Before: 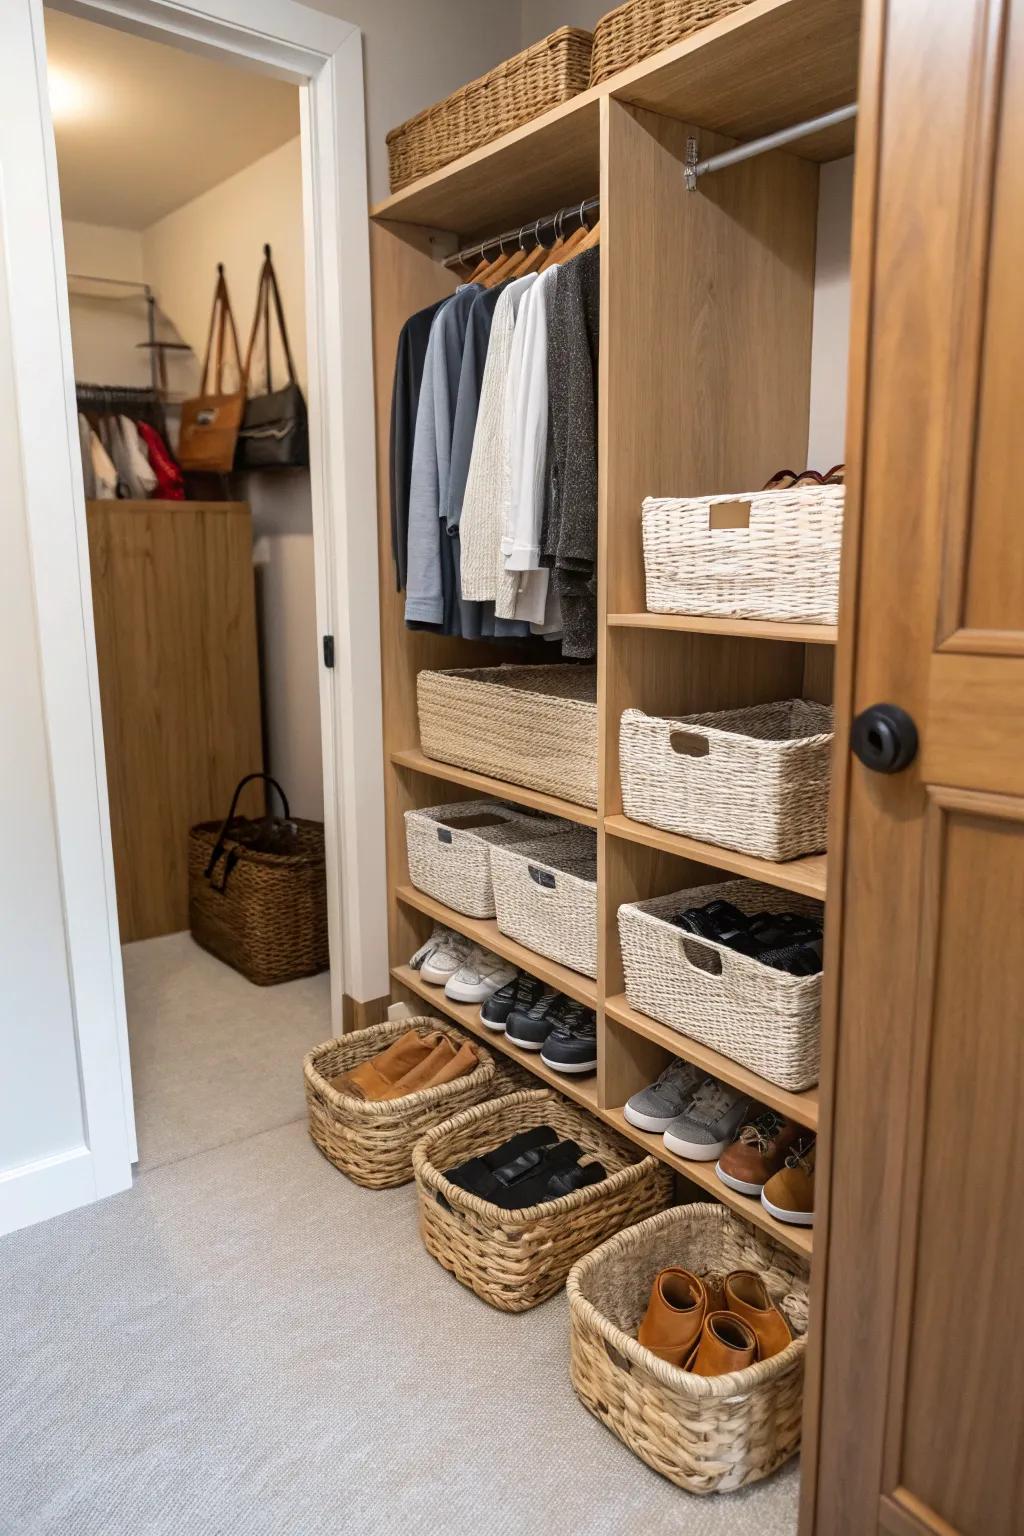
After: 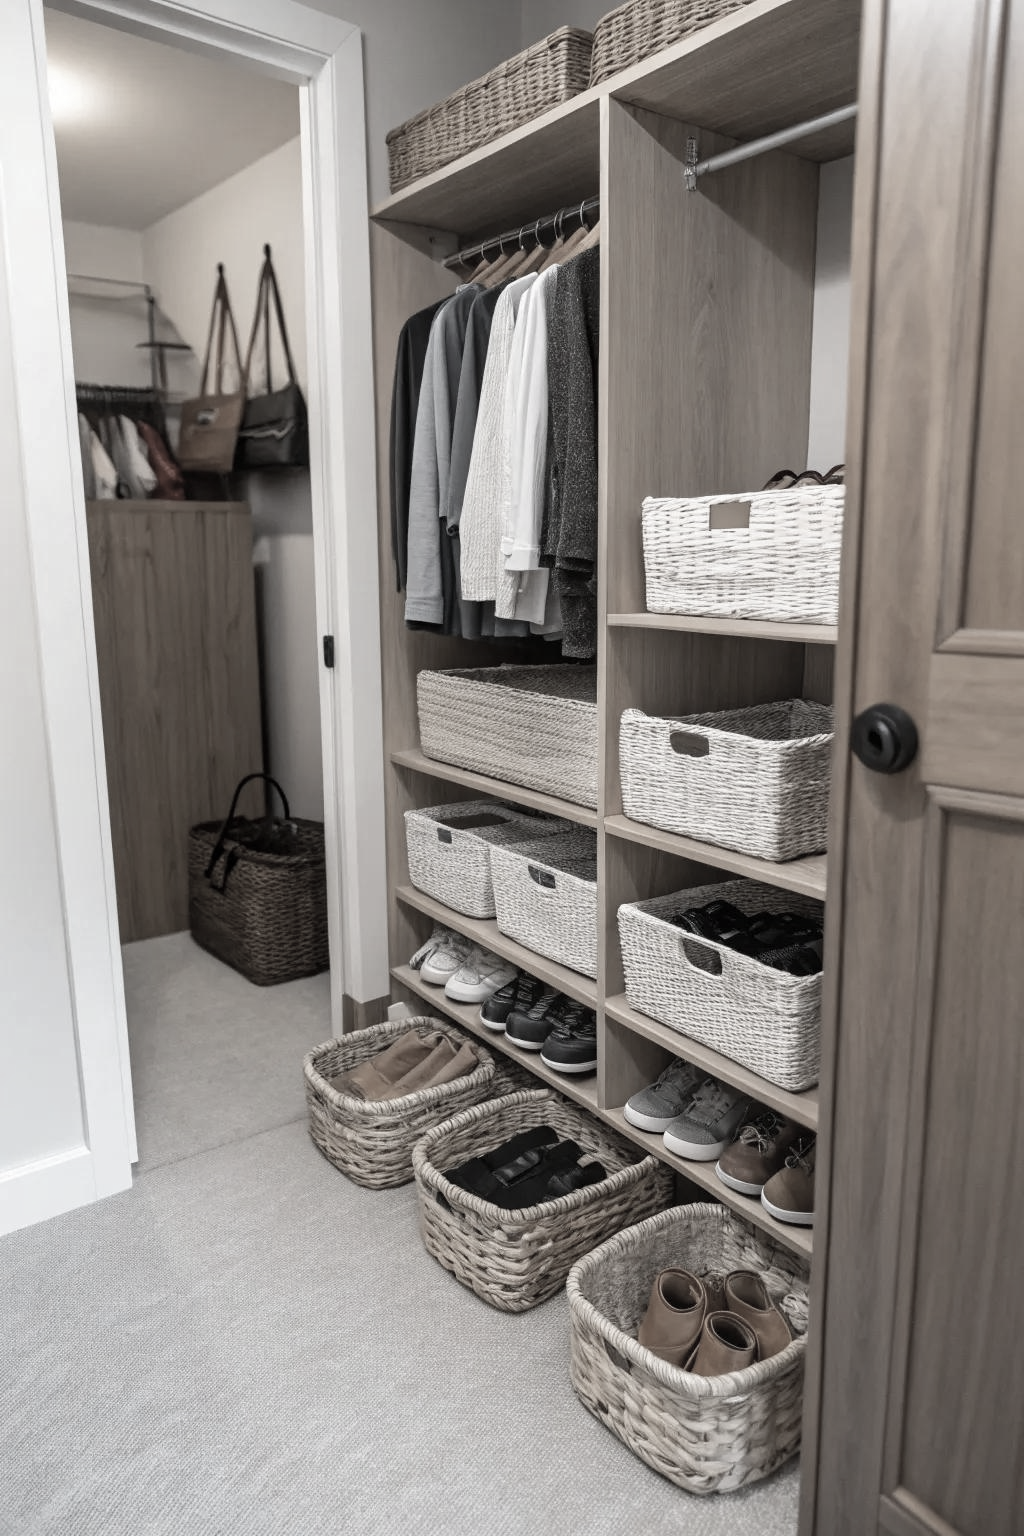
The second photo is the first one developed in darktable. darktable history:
color calibration: illuminant same as pipeline (D50), x 0.345, y 0.358, temperature 4995.39 K
color correction: highlights b* 0.059, saturation 0.186
